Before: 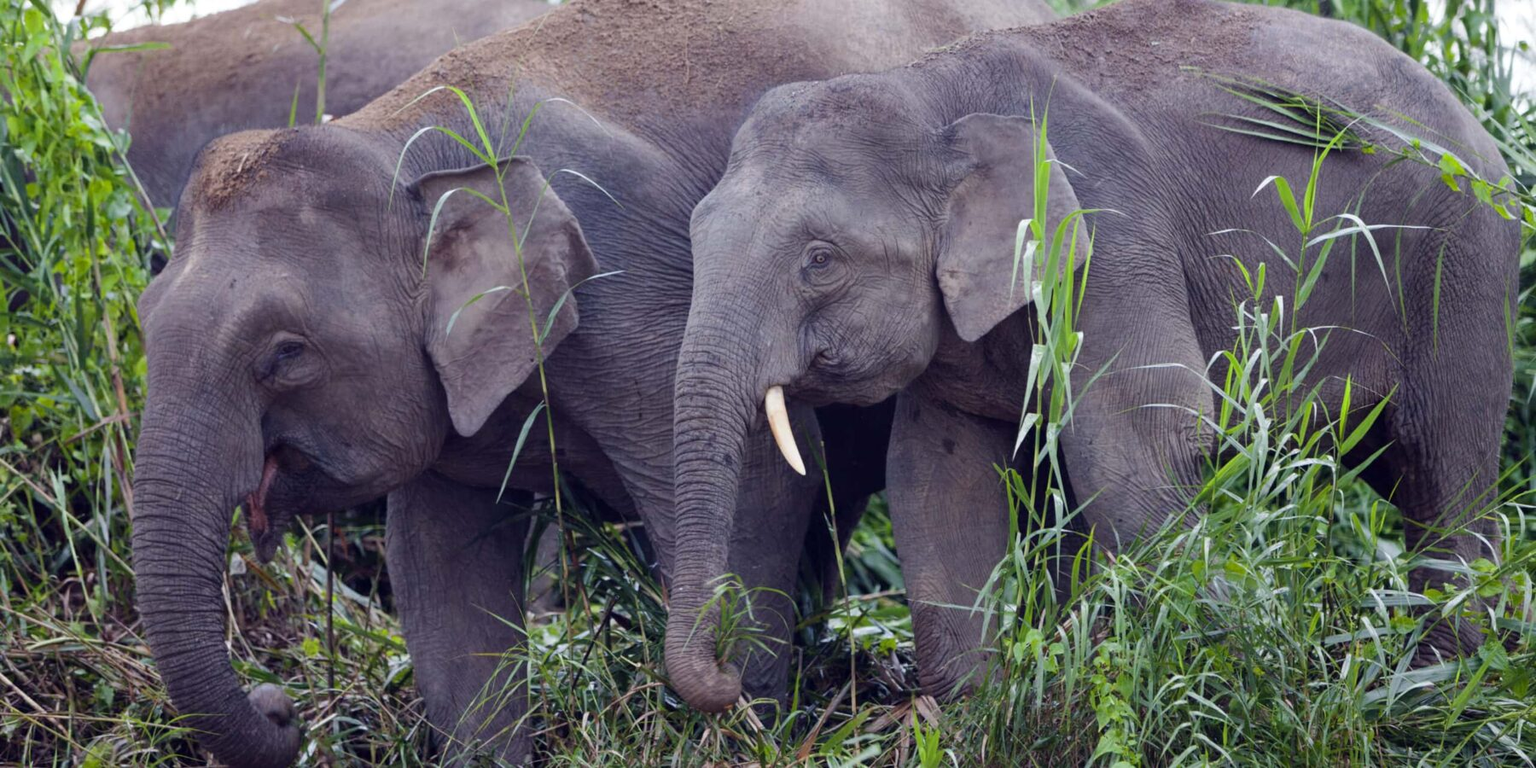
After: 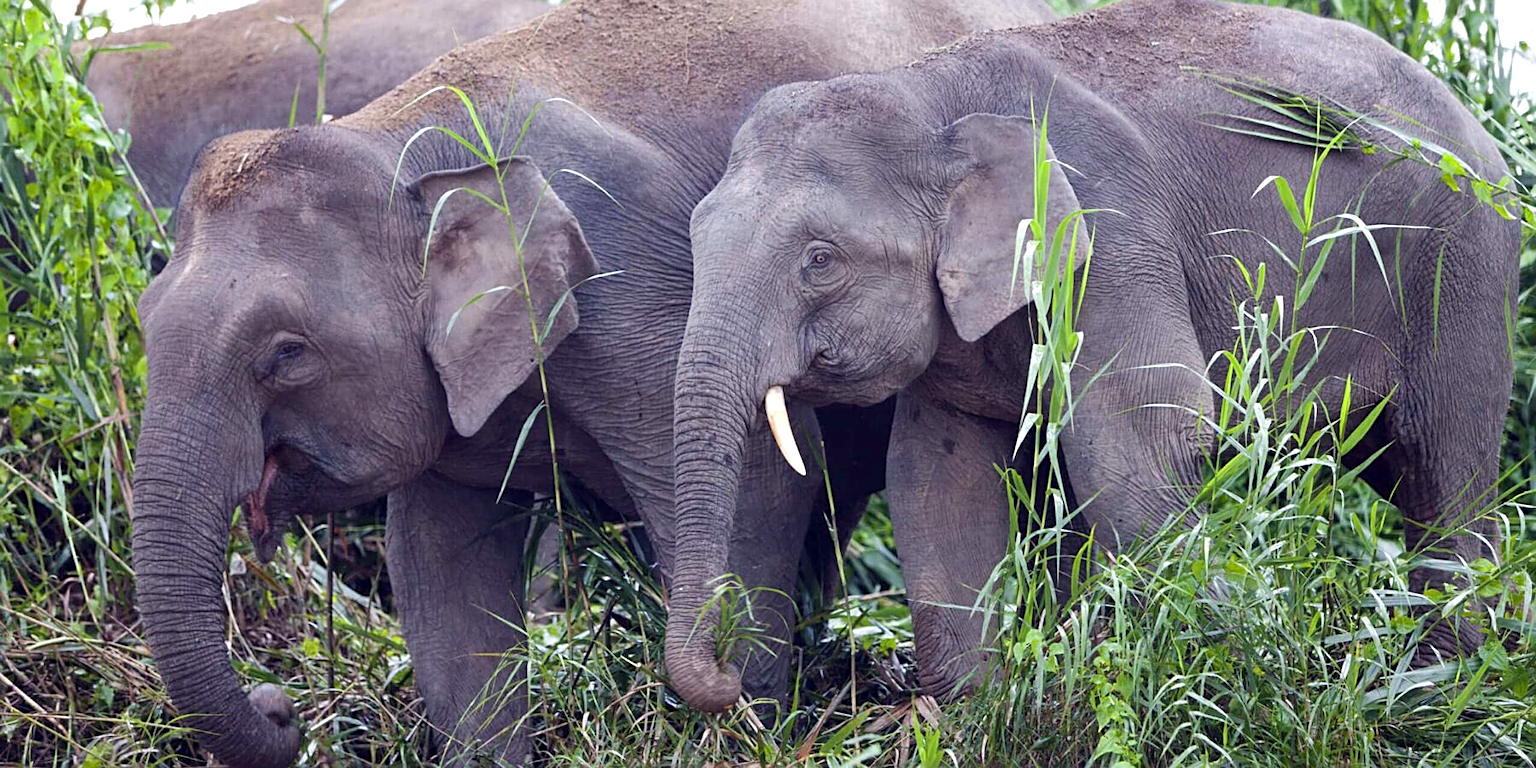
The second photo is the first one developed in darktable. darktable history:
sharpen: on, module defaults
exposure: black level correction 0.001, exposure 0.499 EV, compensate highlight preservation false
